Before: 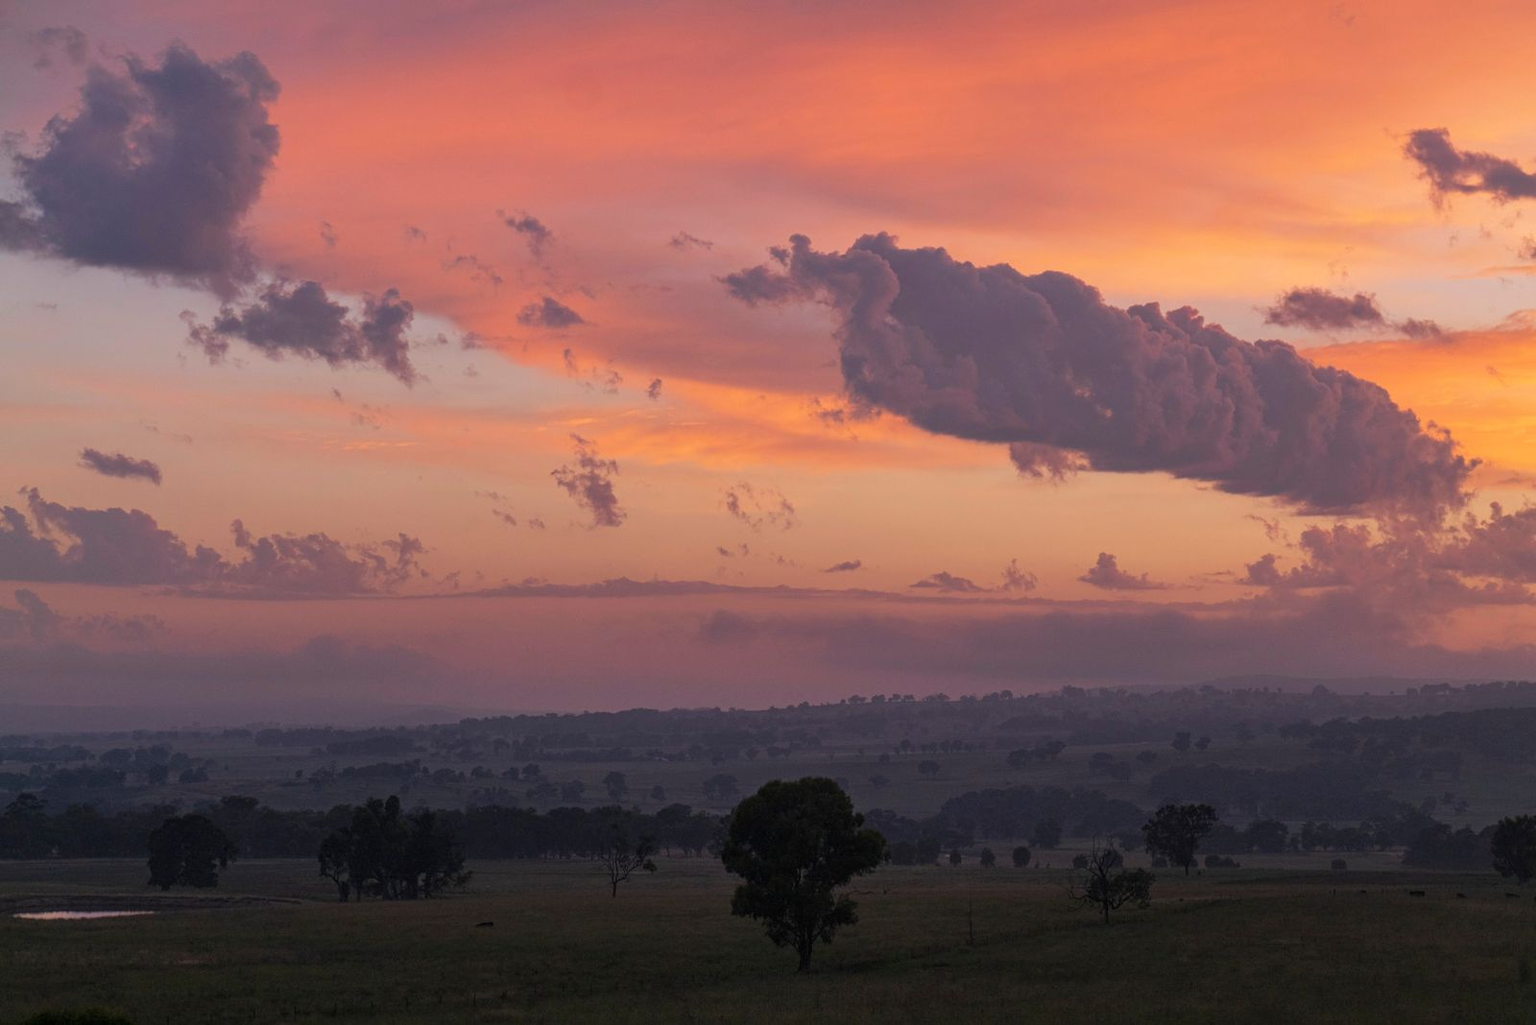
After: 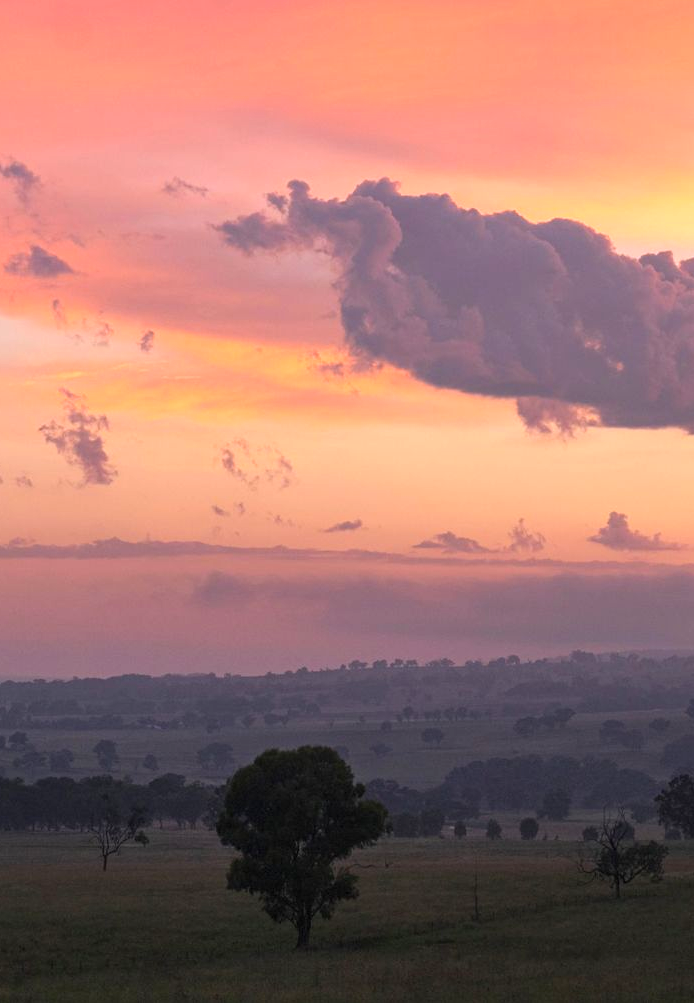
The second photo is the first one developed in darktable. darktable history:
exposure: exposure 0.77 EV, compensate highlight preservation false
crop: left 33.452%, top 6.025%, right 23.155%
